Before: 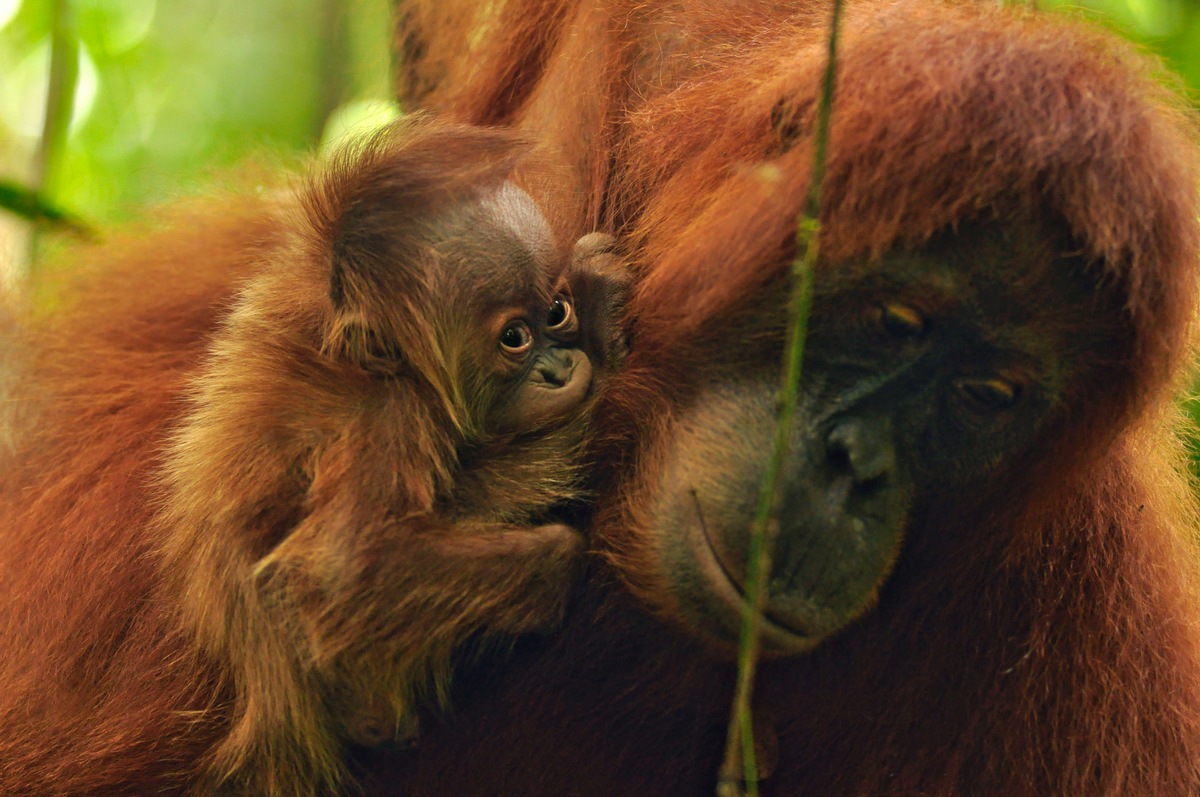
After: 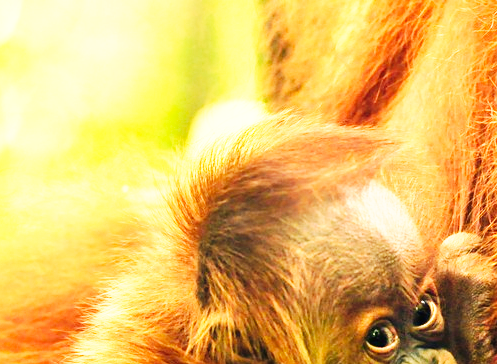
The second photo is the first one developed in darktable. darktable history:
base curve: curves: ch0 [(0, 0) (0.007, 0.004) (0.027, 0.03) (0.046, 0.07) (0.207, 0.54) (0.442, 0.872) (0.673, 0.972) (1, 1)], preserve colors none
color correction: highlights a* 3.72, highlights b* 5.14
crop and rotate: left 11.176%, top 0.104%, right 47.346%, bottom 54.12%
exposure: exposure 1 EV, compensate exposure bias true, compensate highlight preservation false
